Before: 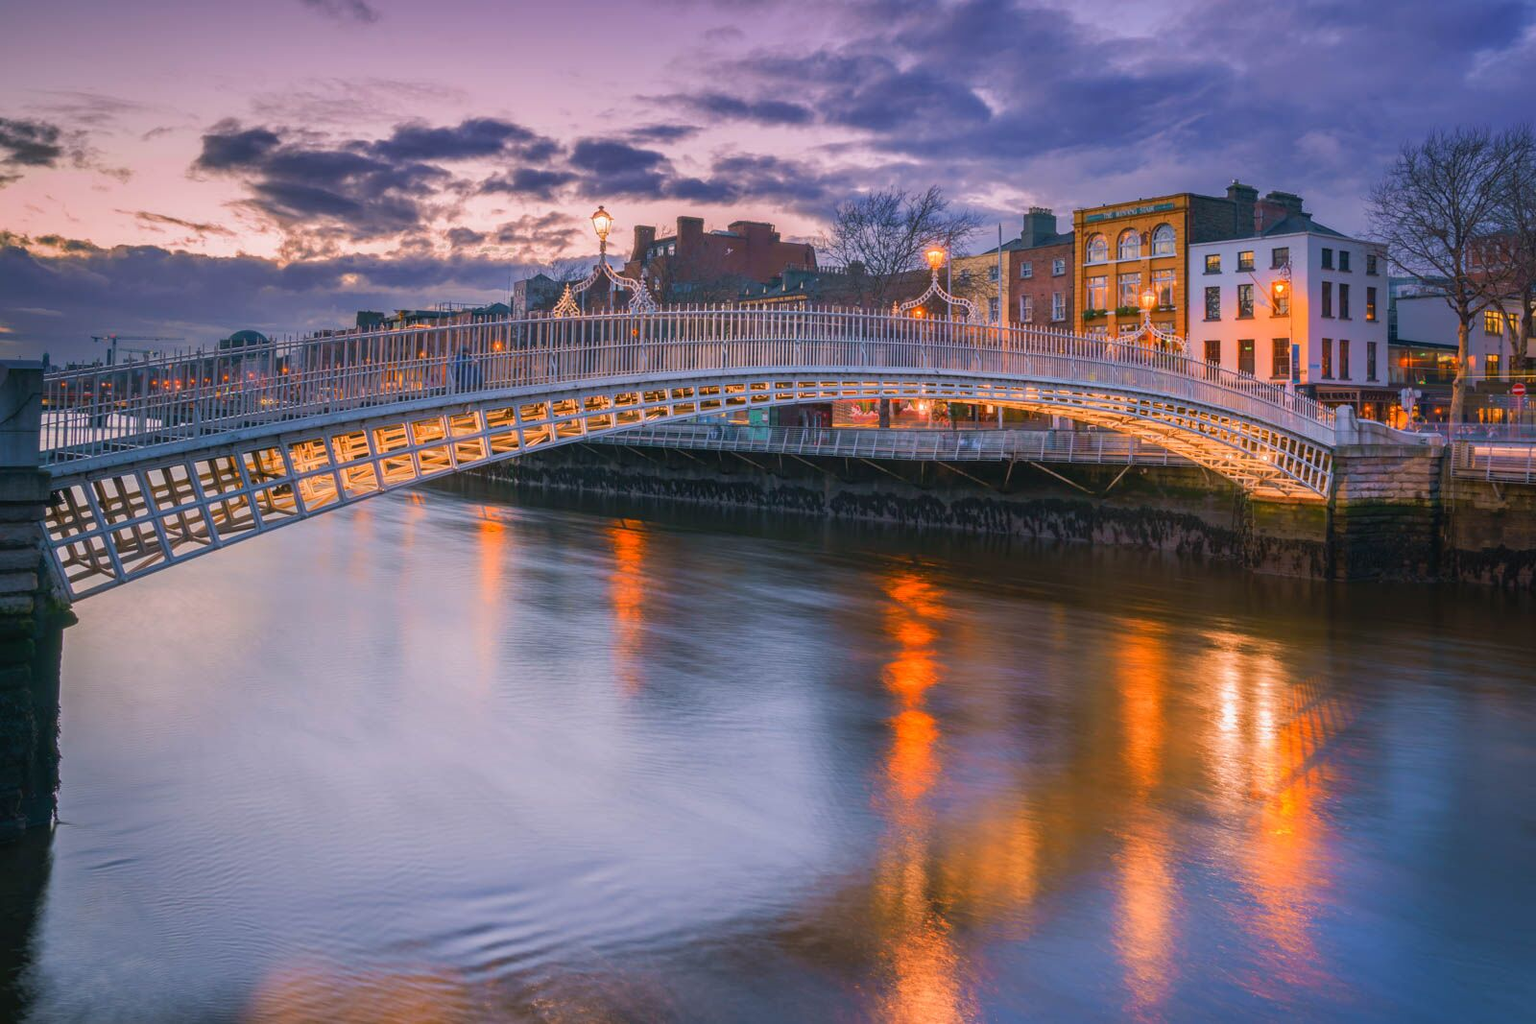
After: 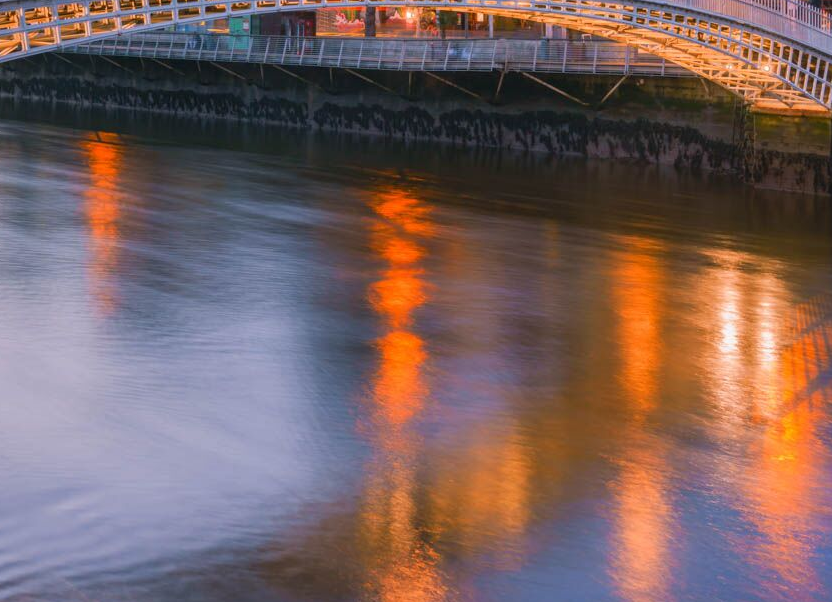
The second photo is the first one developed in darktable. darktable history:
crop: left 34.447%, top 38.383%, right 13.518%, bottom 5.12%
